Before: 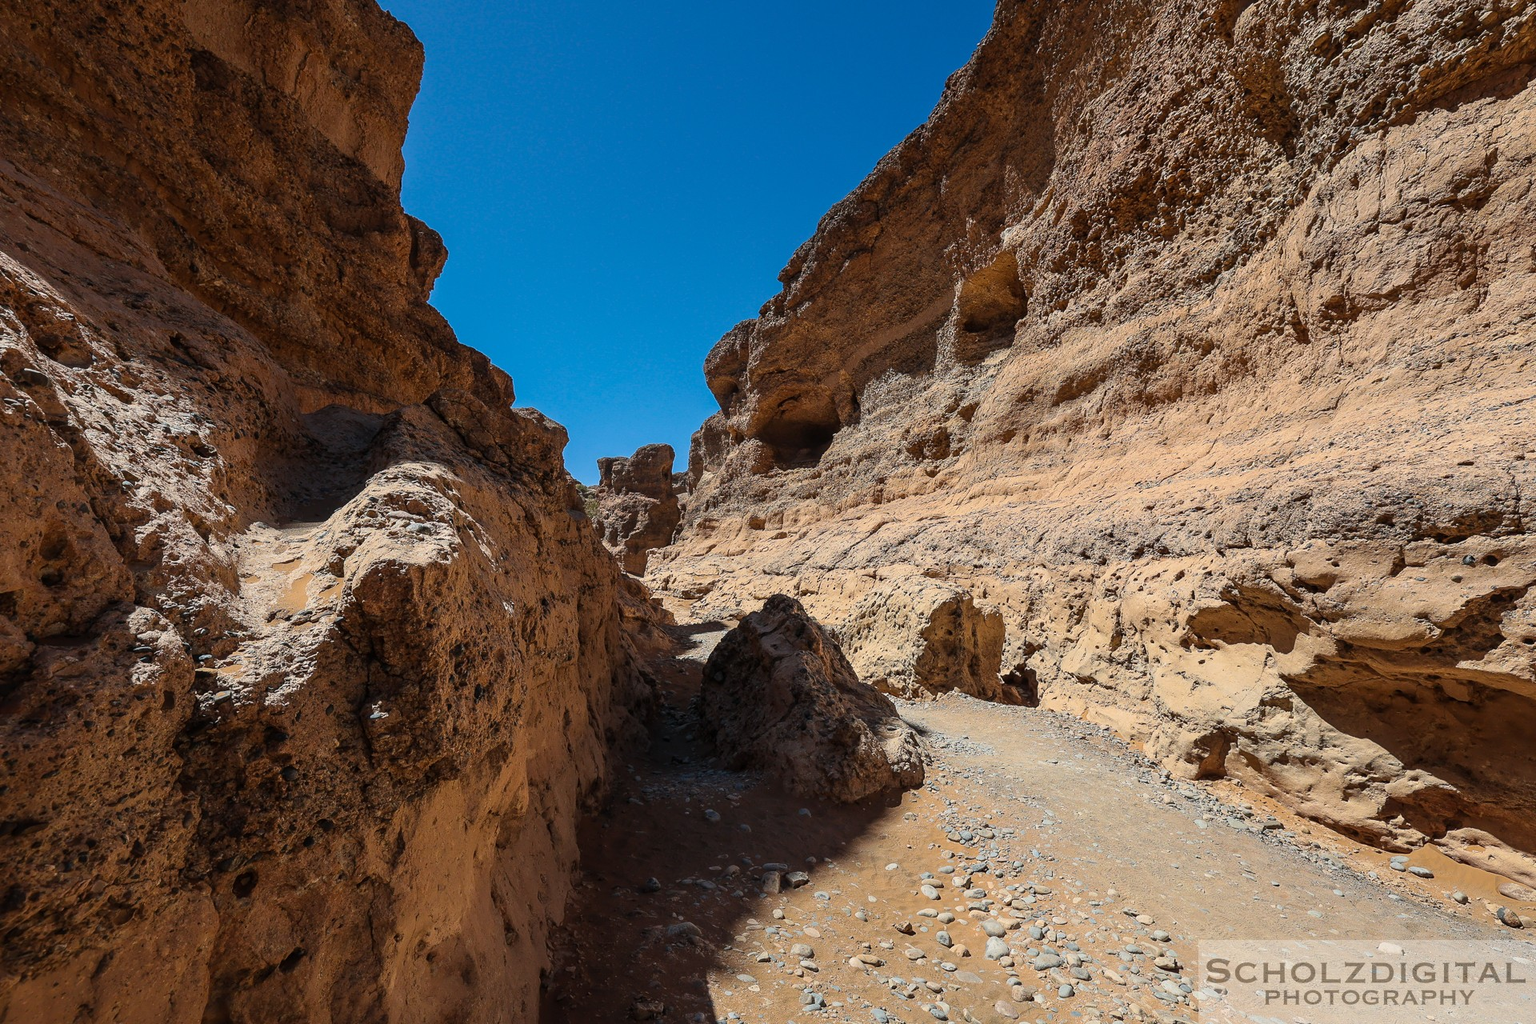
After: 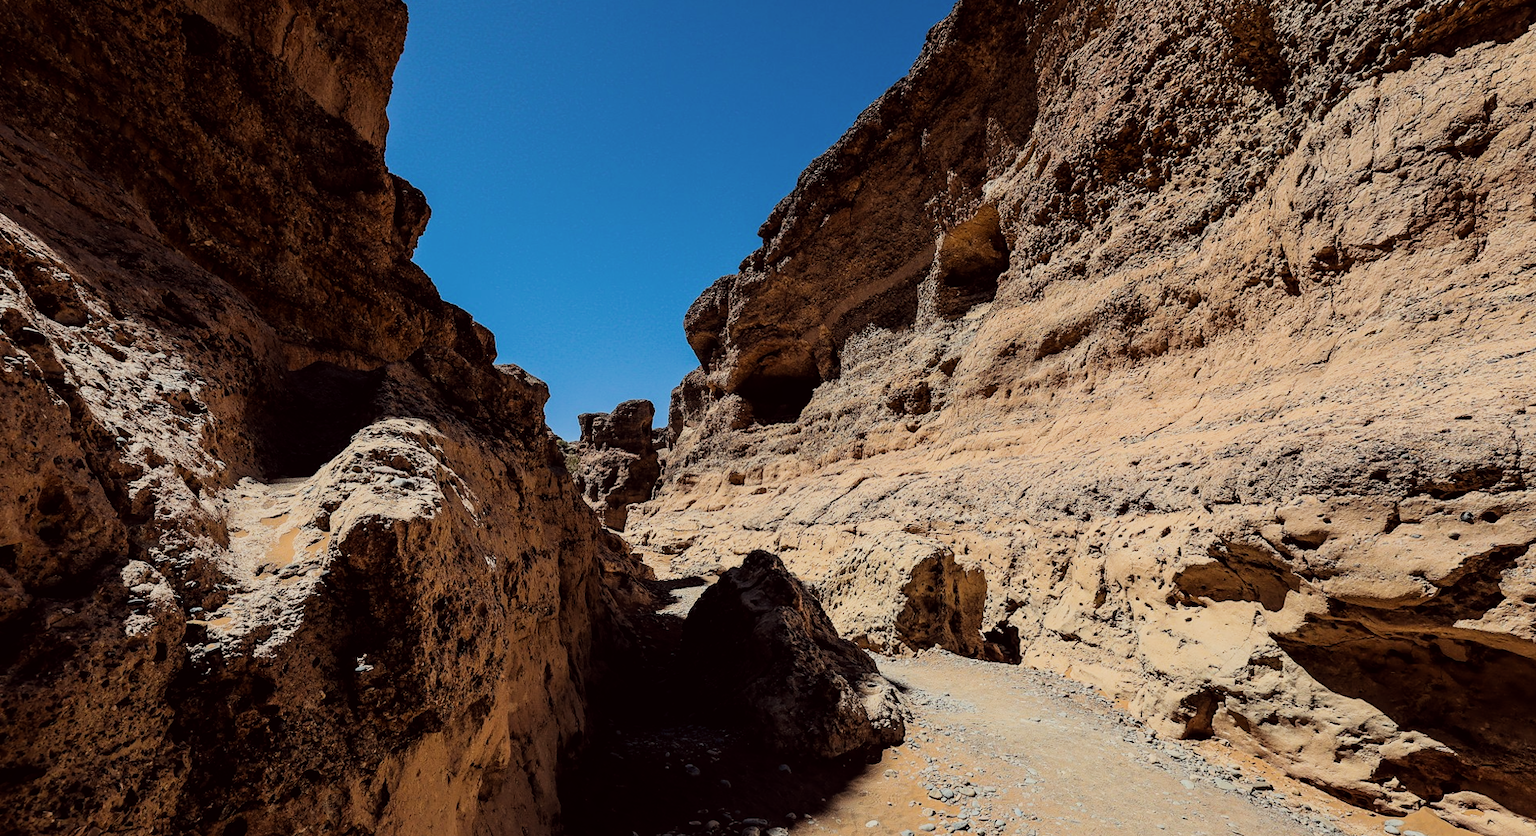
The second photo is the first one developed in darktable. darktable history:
color correction: highlights a* -0.95, highlights b* 4.5, shadows a* 3.55
crop and rotate: top 5.667%, bottom 14.937%
rotate and perspective: lens shift (horizontal) -0.055, automatic cropping off
filmic rgb: black relative exposure -5 EV, hardness 2.88, contrast 1.3, highlights saturation mix -30%
